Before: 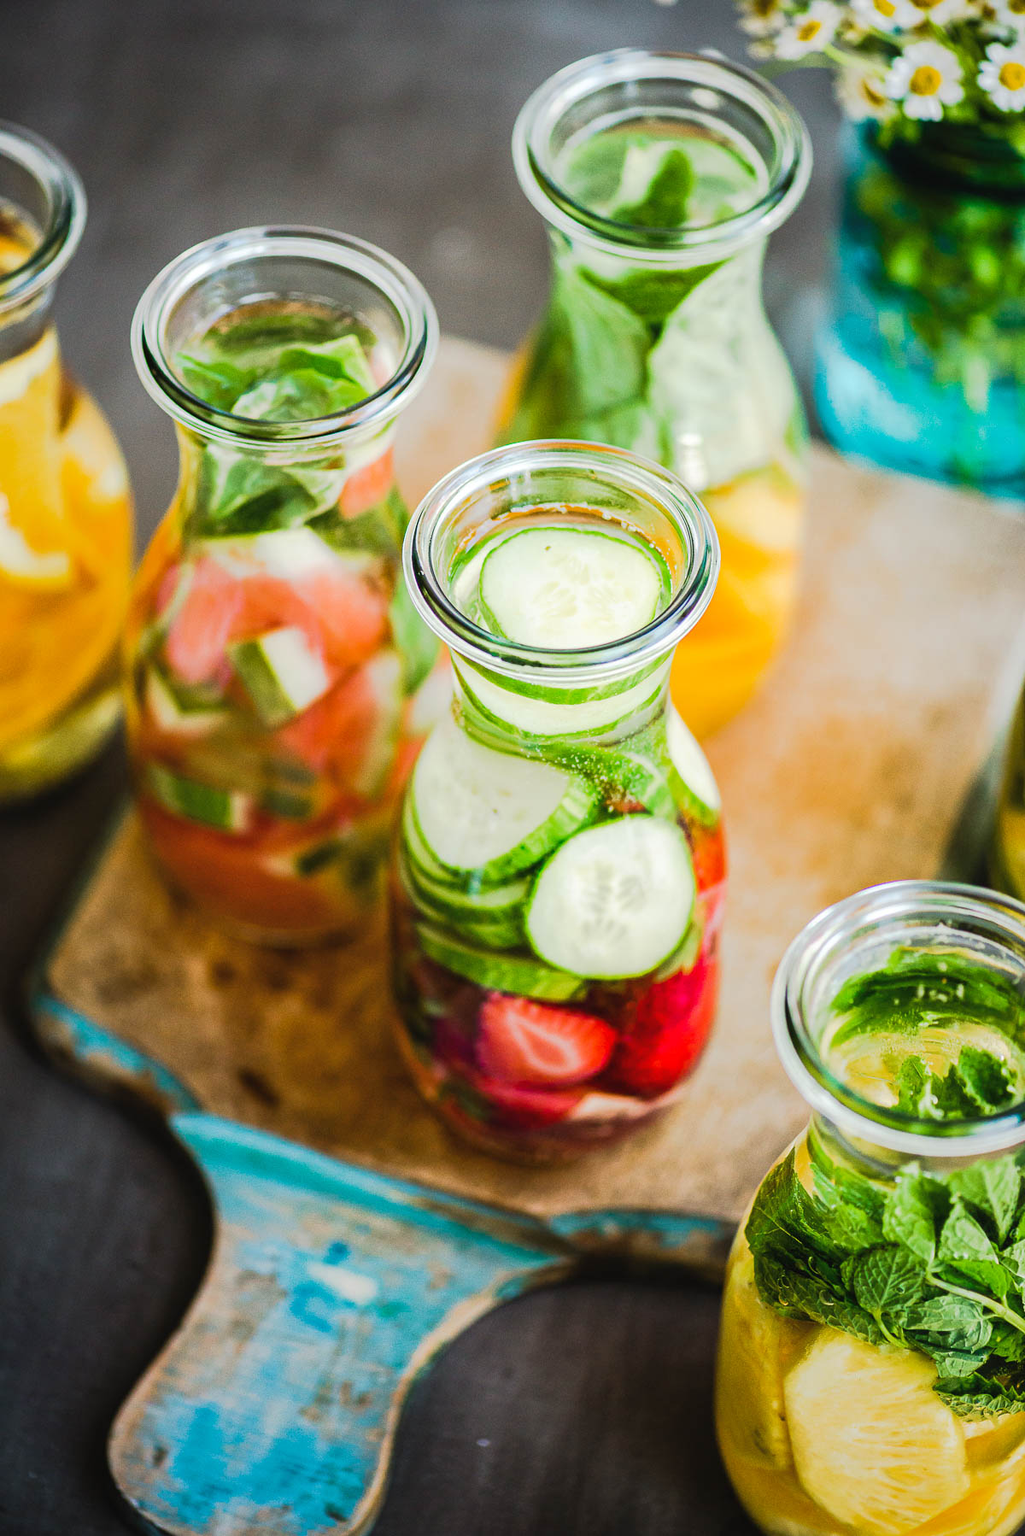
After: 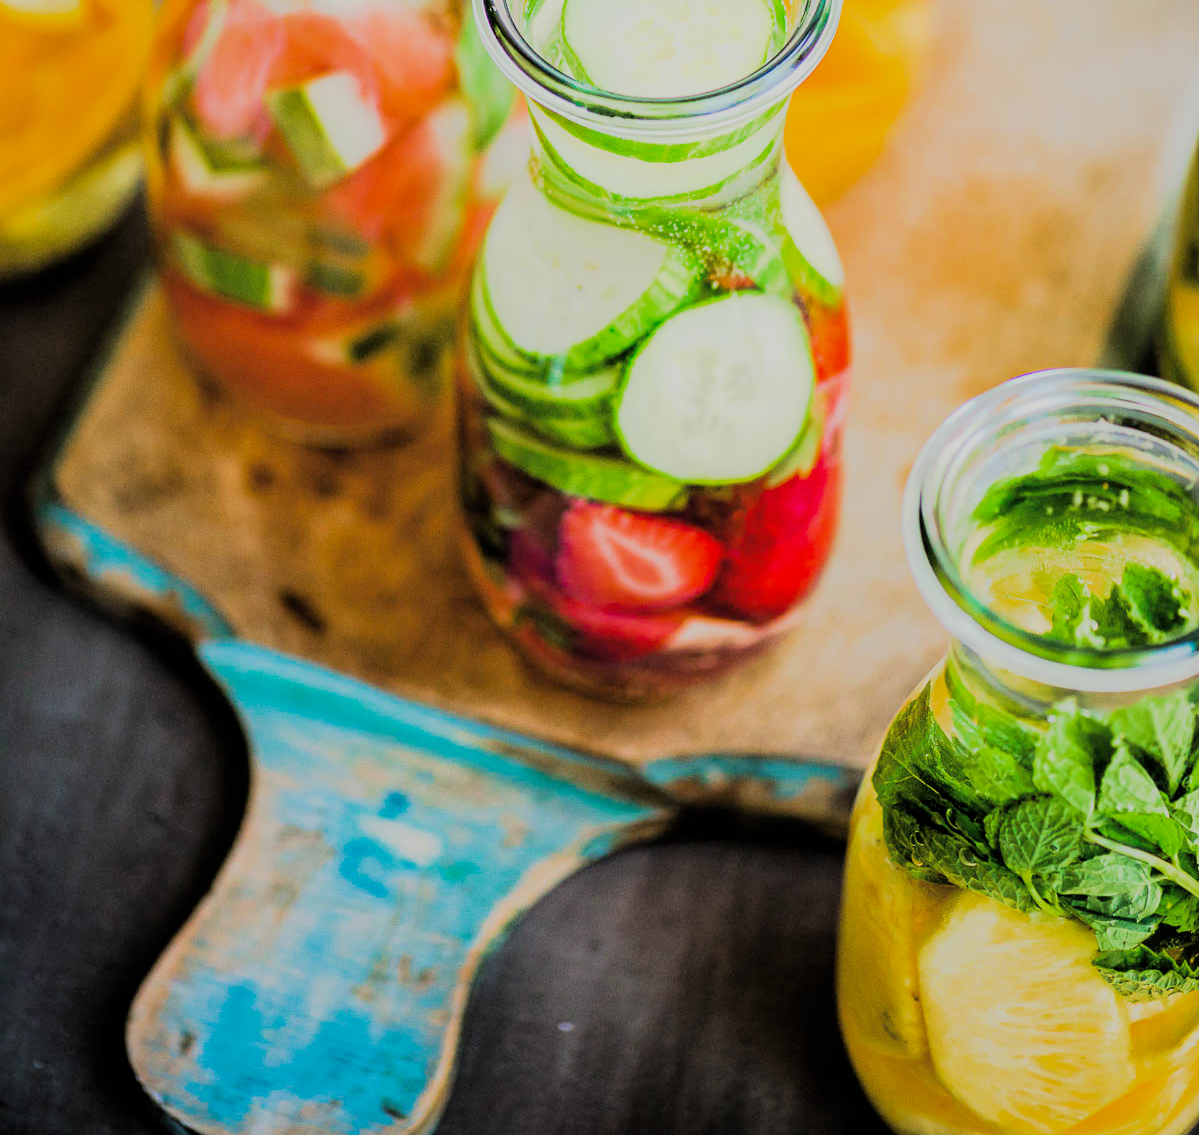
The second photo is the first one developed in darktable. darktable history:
exposure: exposure 0.634 EV, compensate exposure bias true, compensate highlight preservation false
crop and rotate: top 36.846%
filmic rgb: middle gray luminance 17.9%, black relative exposure -7.54 EV, white relative exposure 8.44 EV, target black luminance 0%, hardness 2.23, latitude 19.09%, contrast 0.874, highlights saturation mix 3.68%, shadows ↔ highlights balance 10.83%, color science v6 (2022)
